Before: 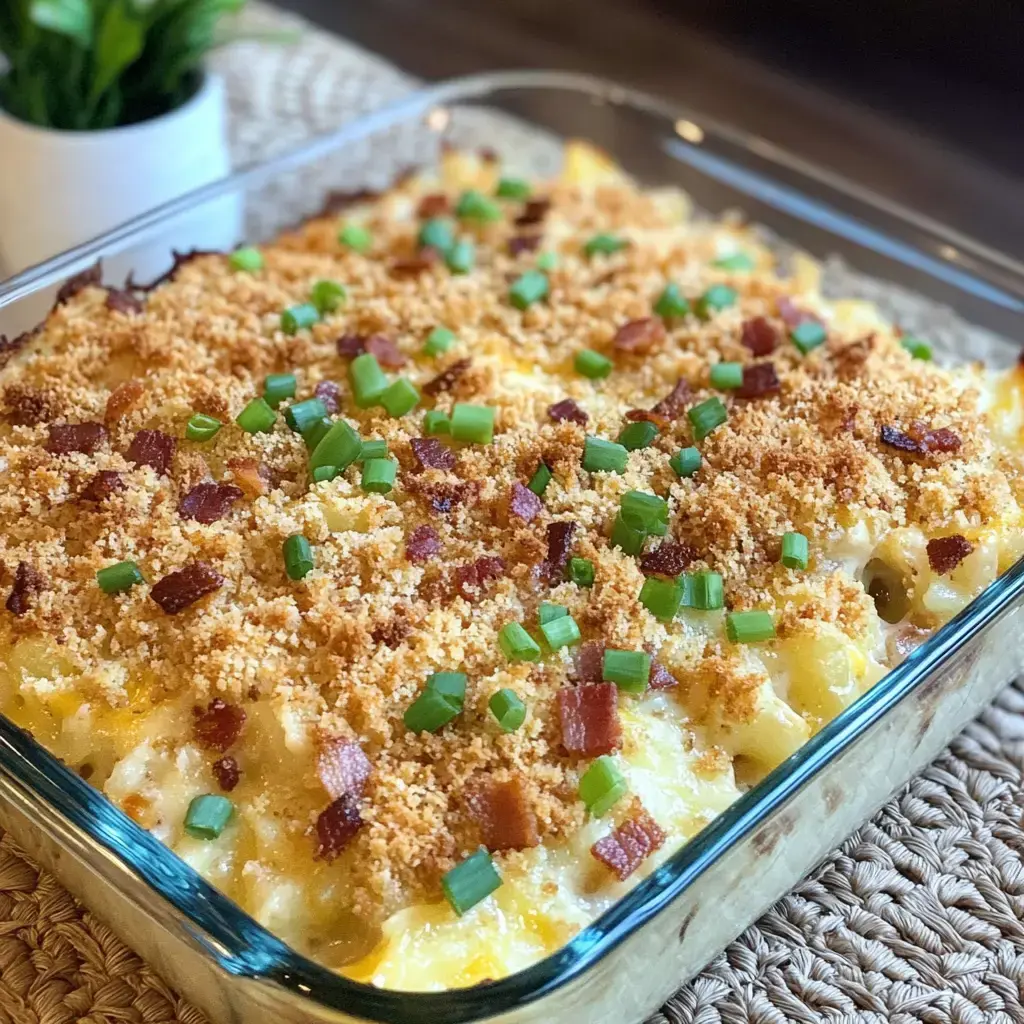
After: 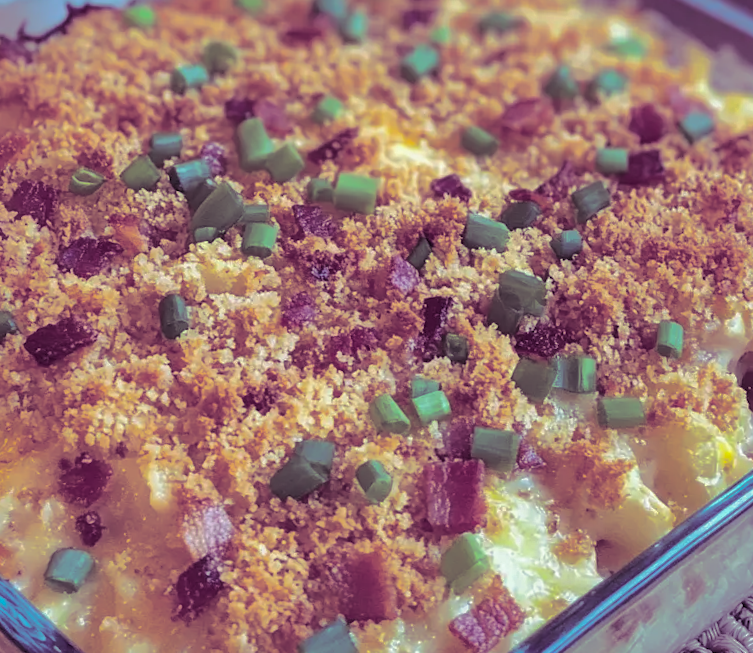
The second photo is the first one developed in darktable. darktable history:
split-toning: shadows › hue 277.2°, shadows › saturation 0.74
crop and rotate: angle -3.37°, left 9.79%, top 20.73%, right 12.42%, bottom 11.82%
shadows and highlights: shadows 38.43, highlights -74.54
